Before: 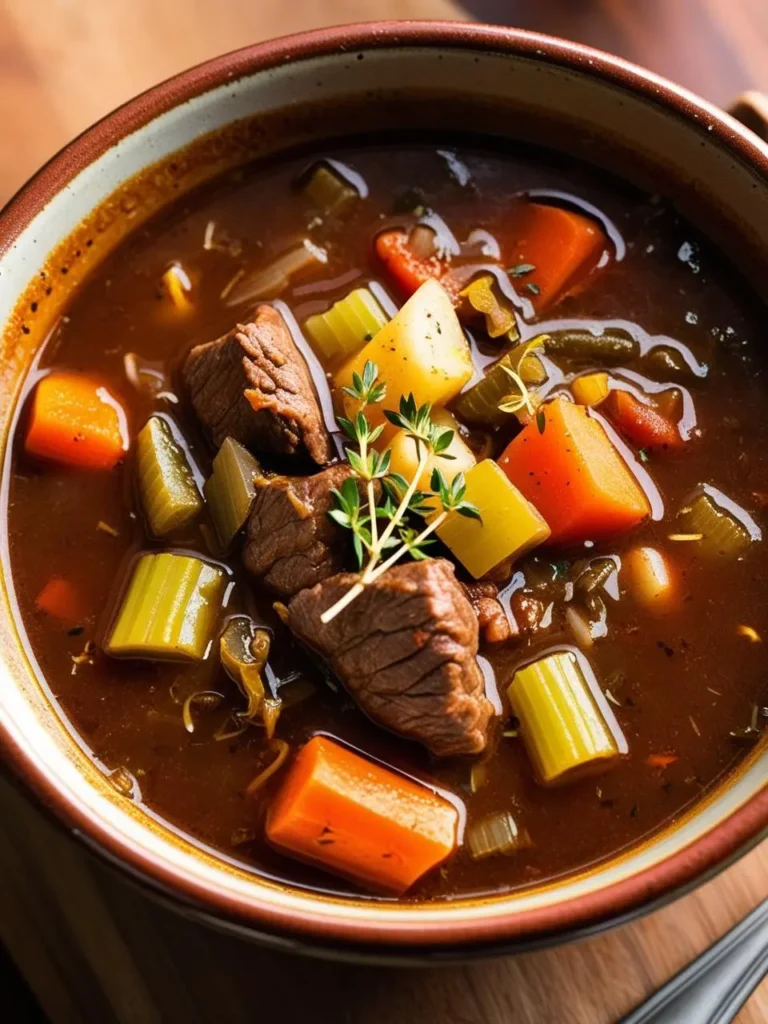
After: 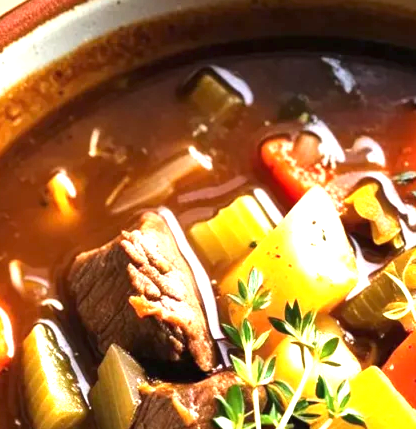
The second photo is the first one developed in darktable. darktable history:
crop: left 15.018%, top 9.144%, right 30.714%, bottom 48.906%
exposure: black level correction 0, exposure 1.384 EV, compensate exposure bias true, compensate highlight preservation false
